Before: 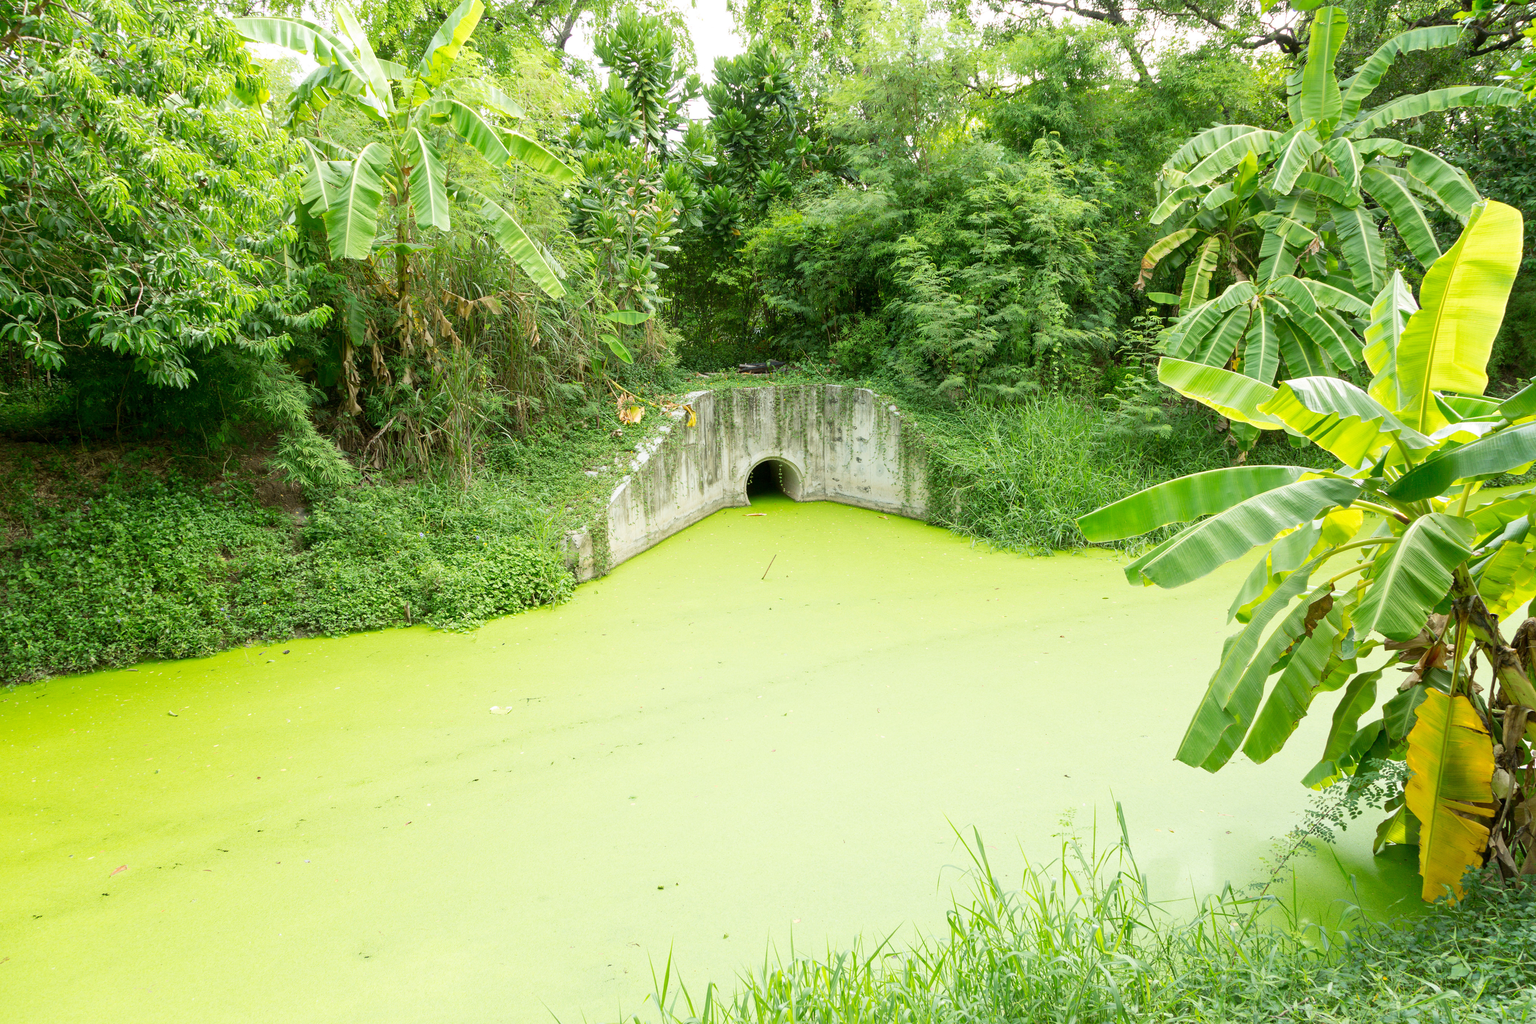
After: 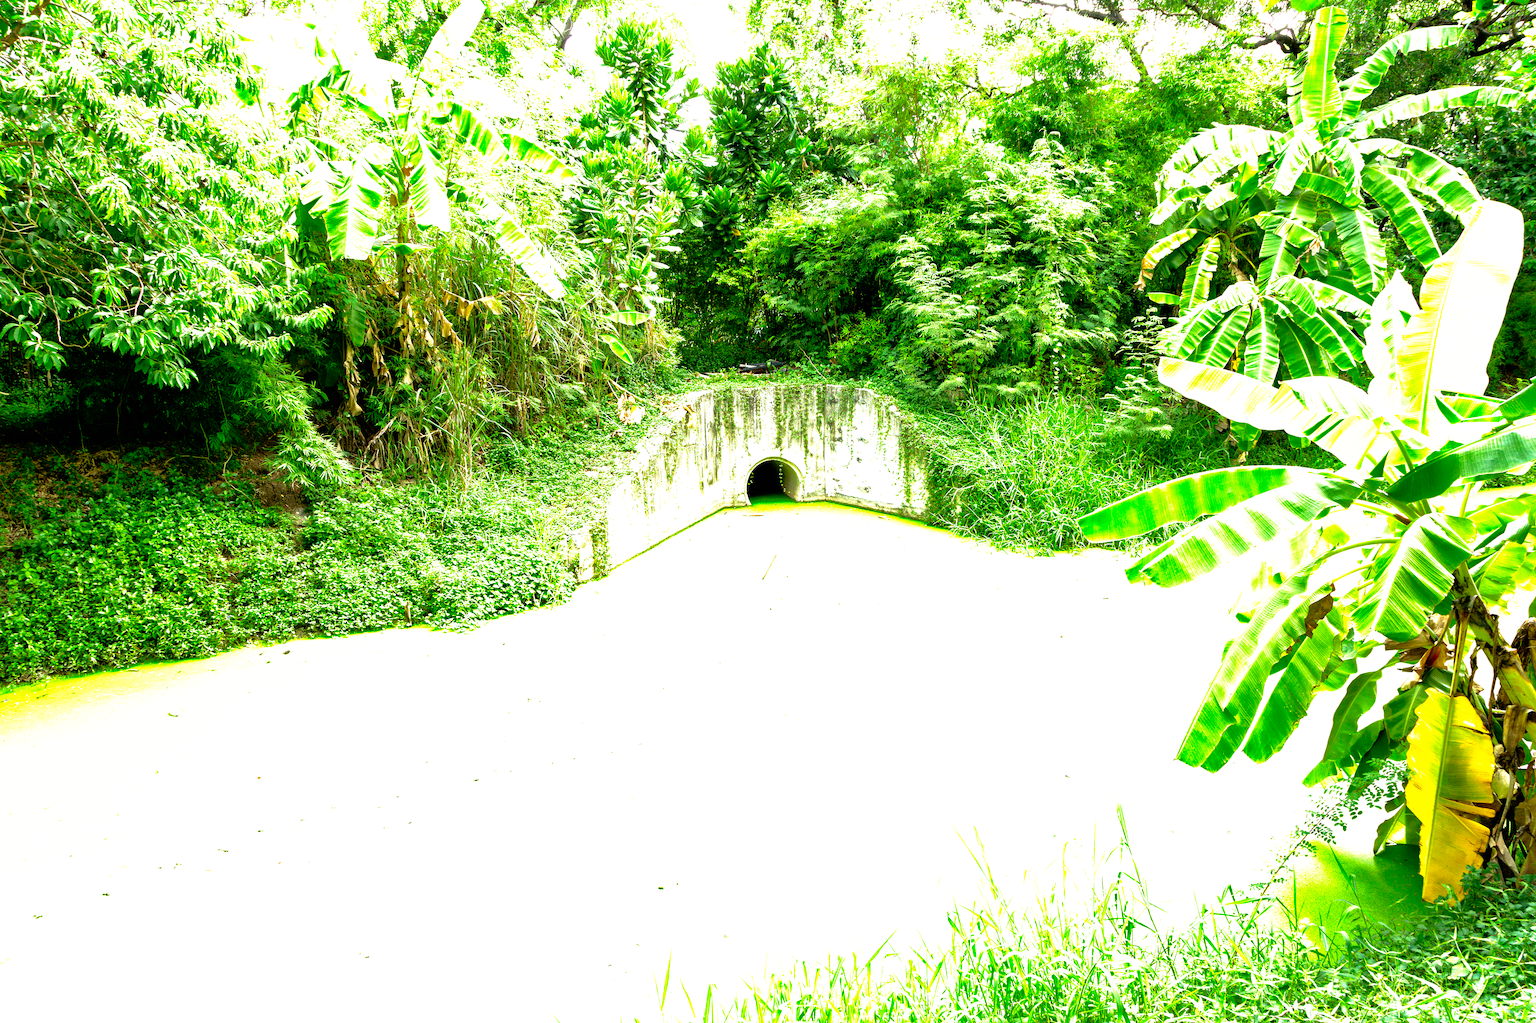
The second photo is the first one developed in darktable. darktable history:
filmic rgb: black relative exposure -8.2 EV, white relative exposure 2.2 EV, threshold 3 EV, hardness 7.11, latitude 85.74%, contrast 1.696, highlights saturation mix -4%, shadows ↔ highlights balance -2.69%, preserve chrominance no, color science v5 (2021), contrast in shadows safe, contrast in highlights safe, enable highlight reconstruction true
shadows and highlights: on, module defaults
exposure: exposure 0.6 EV, compensate highlight preservation false
